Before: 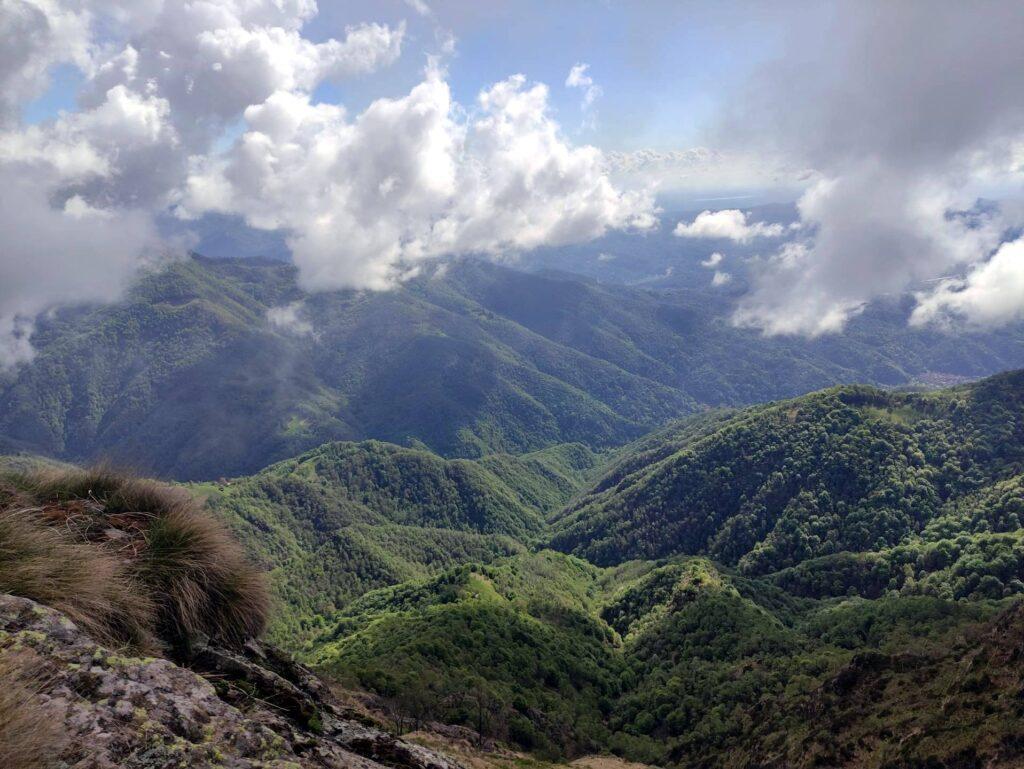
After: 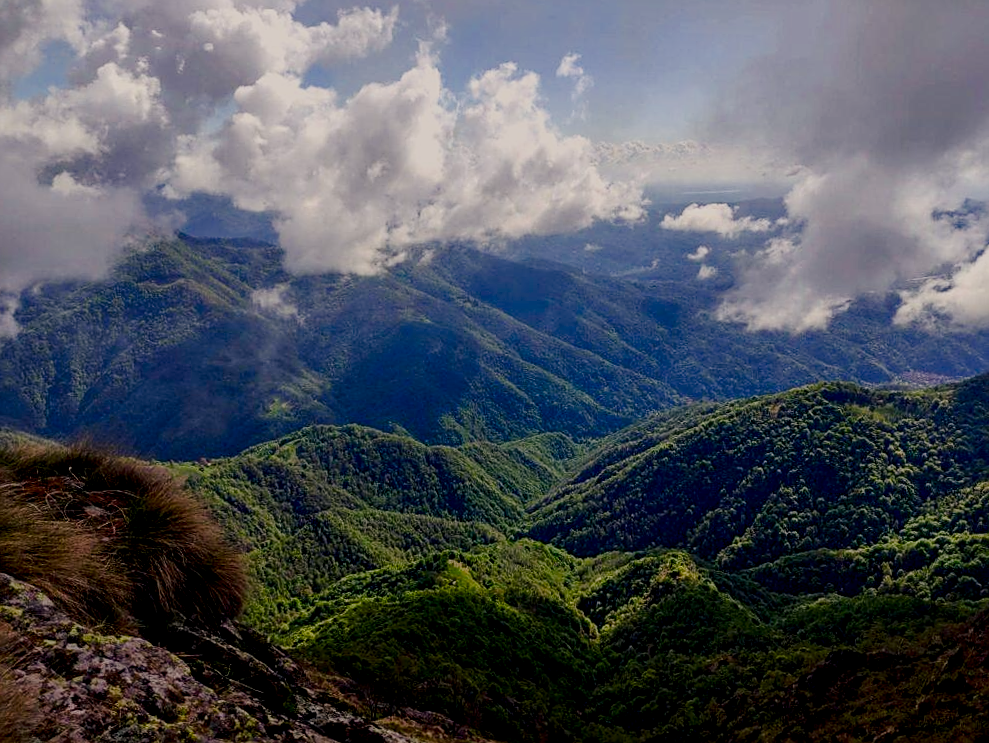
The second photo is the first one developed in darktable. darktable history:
contrast brightness saturation: contrast 0.132, brightness -0.235, saturation 0.136
crop and rotate: angle -1.51°
color balance rgb: highlights gain › chroma 2.854%, highlights gain › hue 61.2°, perceptual saturation grading › global saturation 0.014%, perceptual saturation grading › highlights -17.372%, perceptual saturation grading › mid-tones 33.466%, perceptual saturation grading › shadows 50.544%, global vibrance 20%
local contrast: on, module defaults
sharpen: on, module defaults
filmic rgb: black relative exposure -7.34 EV, white relative exposure 5.08 EV, hardness 3.22
